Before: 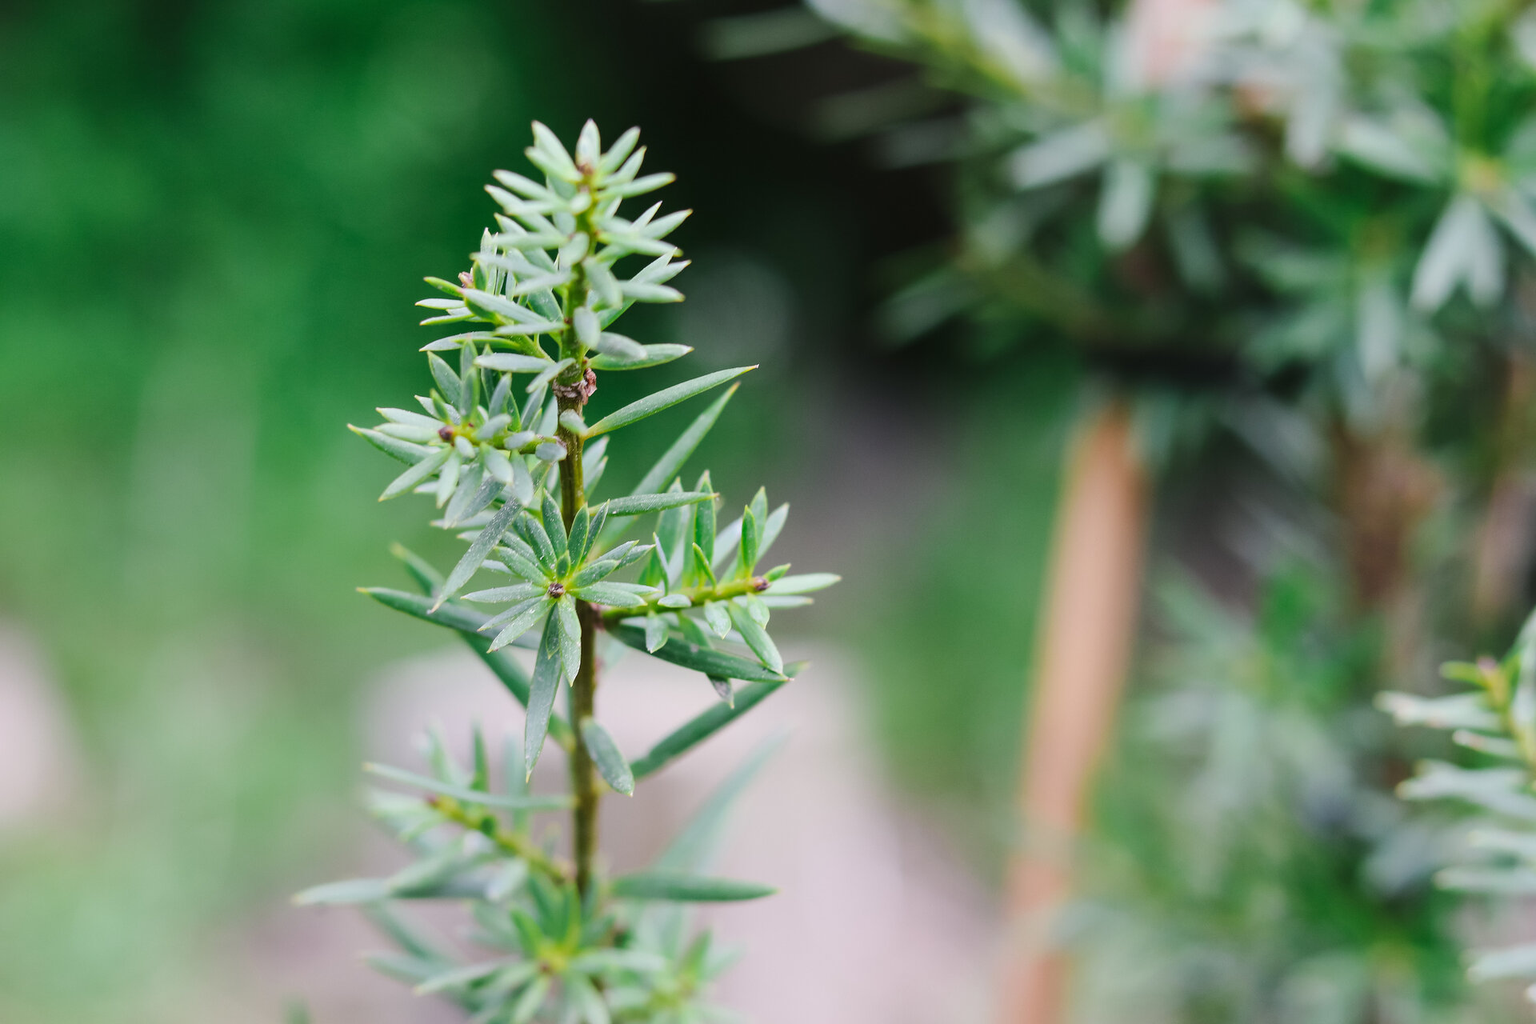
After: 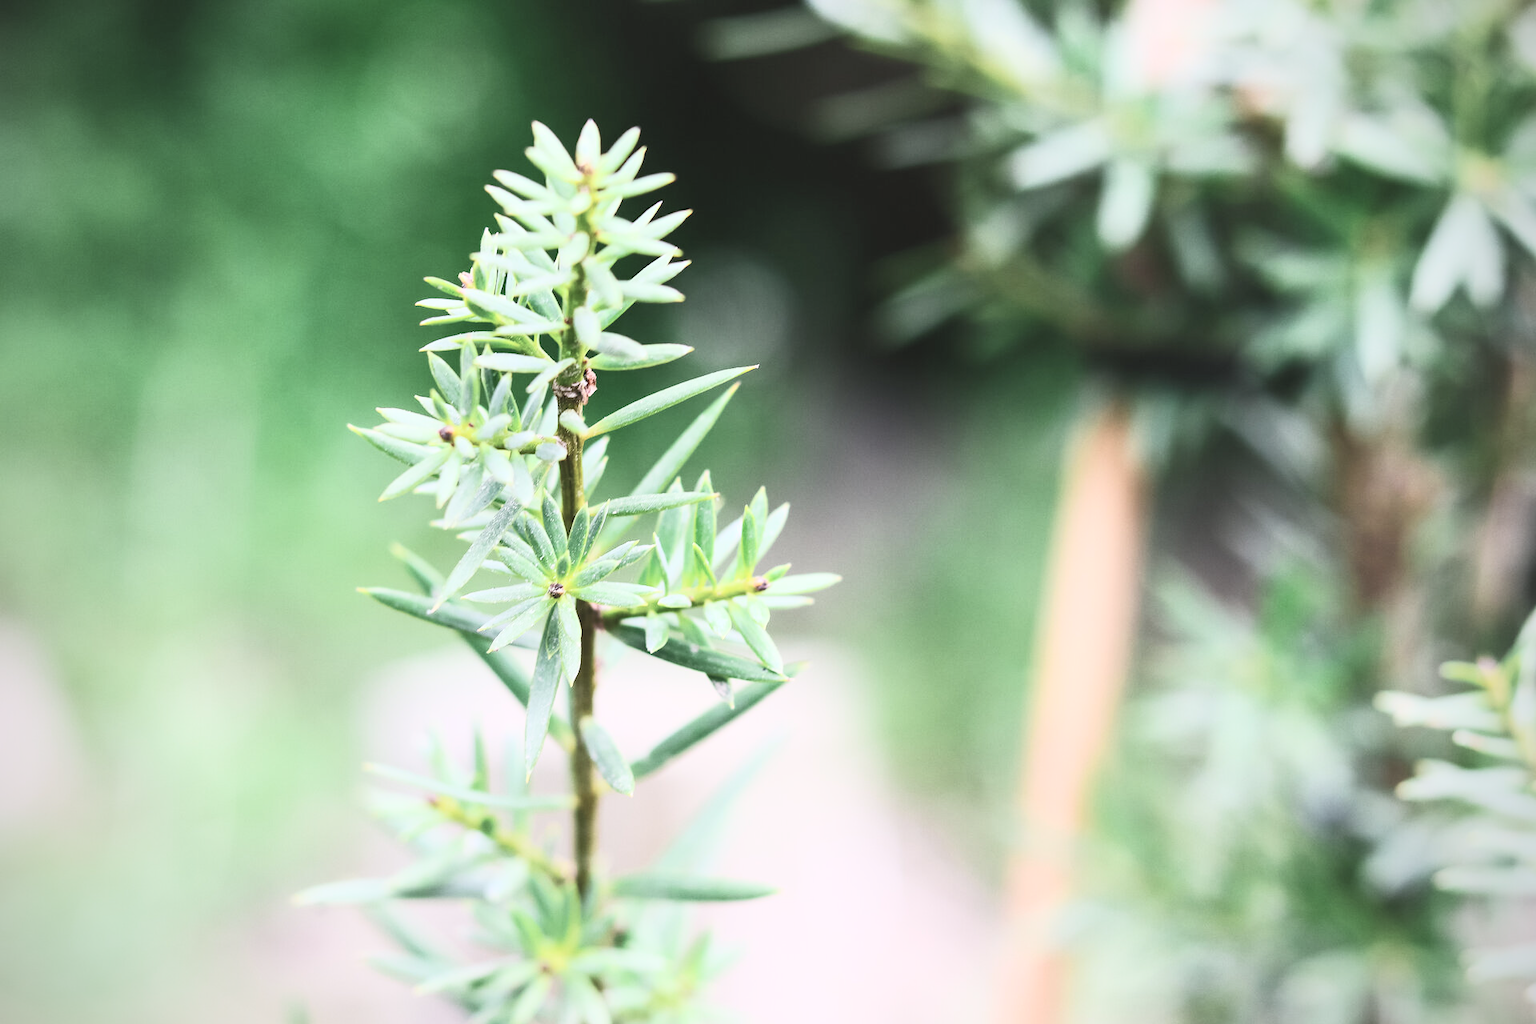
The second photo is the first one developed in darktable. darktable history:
contrast brightness saturation: contrast 0.43, brightness 0.56, saturation -0.19
vignetting: fall-off radius 60.92%
